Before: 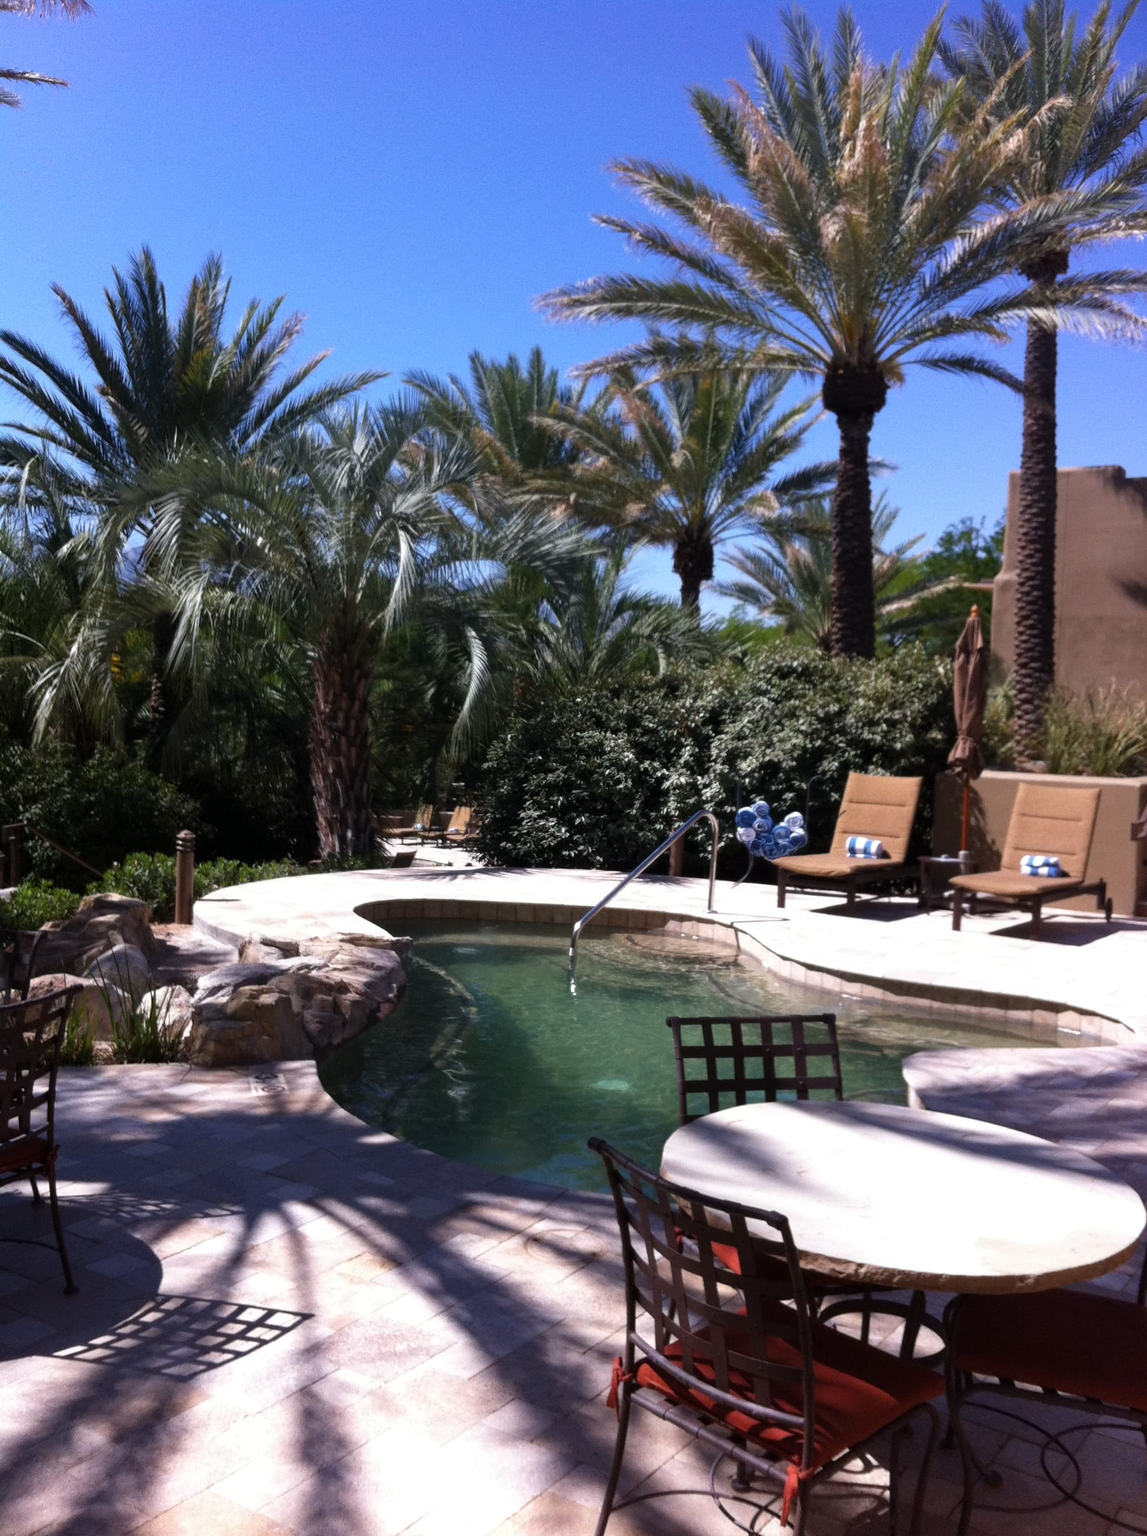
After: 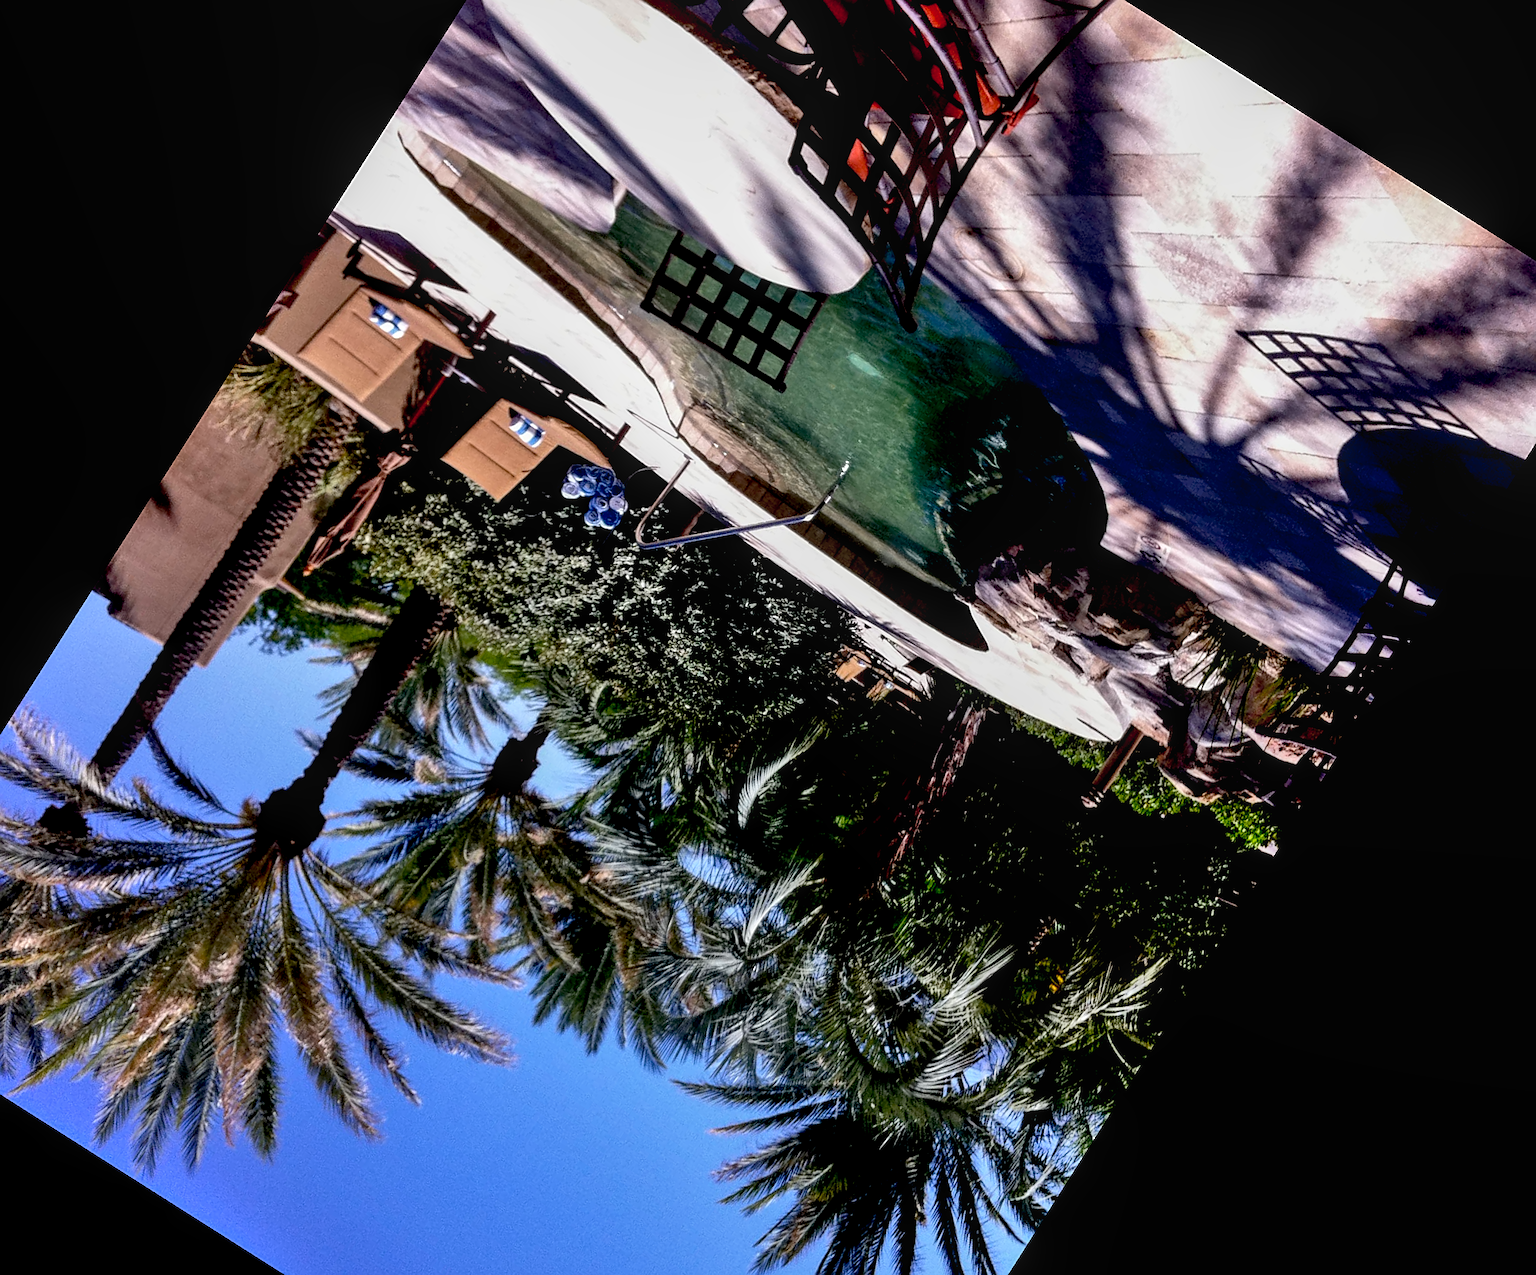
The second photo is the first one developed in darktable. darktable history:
sharpen: on, module defaults
local contrast: on, module defaults
shadows and highlights: soften with gaussian
exposure: black level correction 0.028, exposure -0.077 EV, compensate exposure bias true, compensate highlight preservation false
base curve: curves: ch0 [(0, 0) (0.303, 0.277) (1, 1)], preserve colors none
crop and rotate: angle 147.6°, left 9.103%, top 15.672%, right 4.558%, bottom 17.143%
